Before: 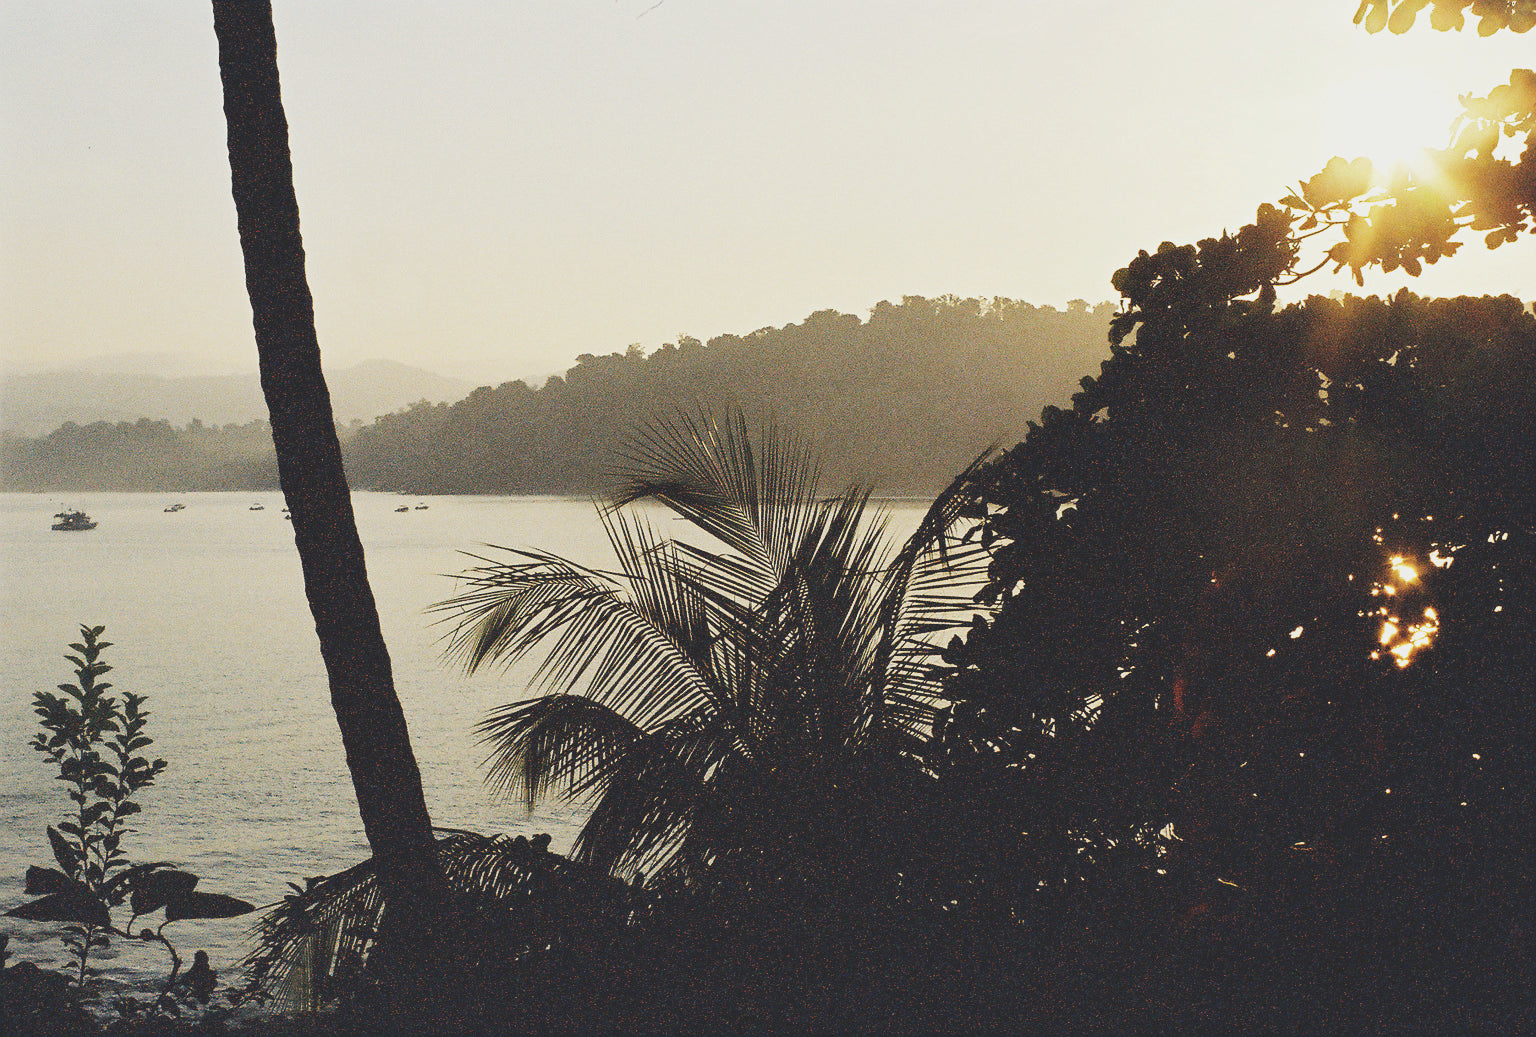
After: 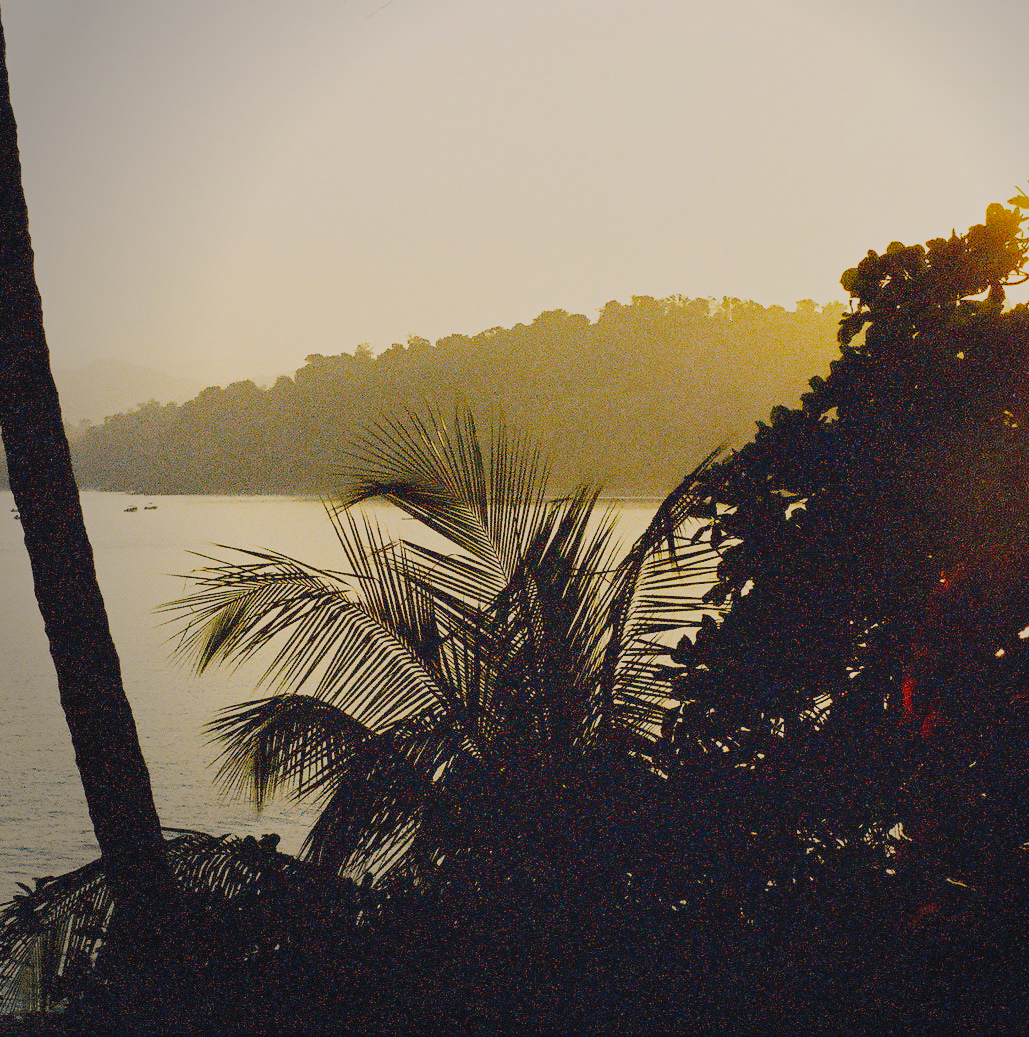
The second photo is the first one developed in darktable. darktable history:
vignetting: brightness -0.402, saturation -0.301, center (0.219, -0.24), automatic ratio true
color balance rgb: highlights gain › chroma 3.041%, highlights gain › hue 60.26°, perceptual saturation grading › global saturation 36.845%, global vibrance 14.797%
filmic rgb: black relative exposure -7.05 EV, white relative exposure 6 EV, target black luminance 0%, hardness 2.75, latitude 62.09%, contrast 0.694, highlights saturation mix 10.78%, shadows ↔ highlights balance -0.049%, preserve chrominance no, color science v5 (2021), iterations of high-quality reconstruction 0, contrast in shadows safe, contrast in highlights safe
crop and rotate: left 17.685%, right 15.296%
tone curve: curves: ch0 [(0, 0) (0.003, 0.033) (0.011, 0.033) (0.025, 0.036) (0.044, 0.039) (0.069, 0.04) (0.1, 0.043) (0.136, 0.052) (0.177, 0.085) (0.224, 0.14) (0.277, 0.225) (0.335, 0.333) (0.399, 0.419) (0.468, 0.51) (0.543, 0.603) (0.623, 0.713) (0.709, 0.808) (0.801, 0.901) (0.898, 0.98) (1, 1)], preserve colors none
